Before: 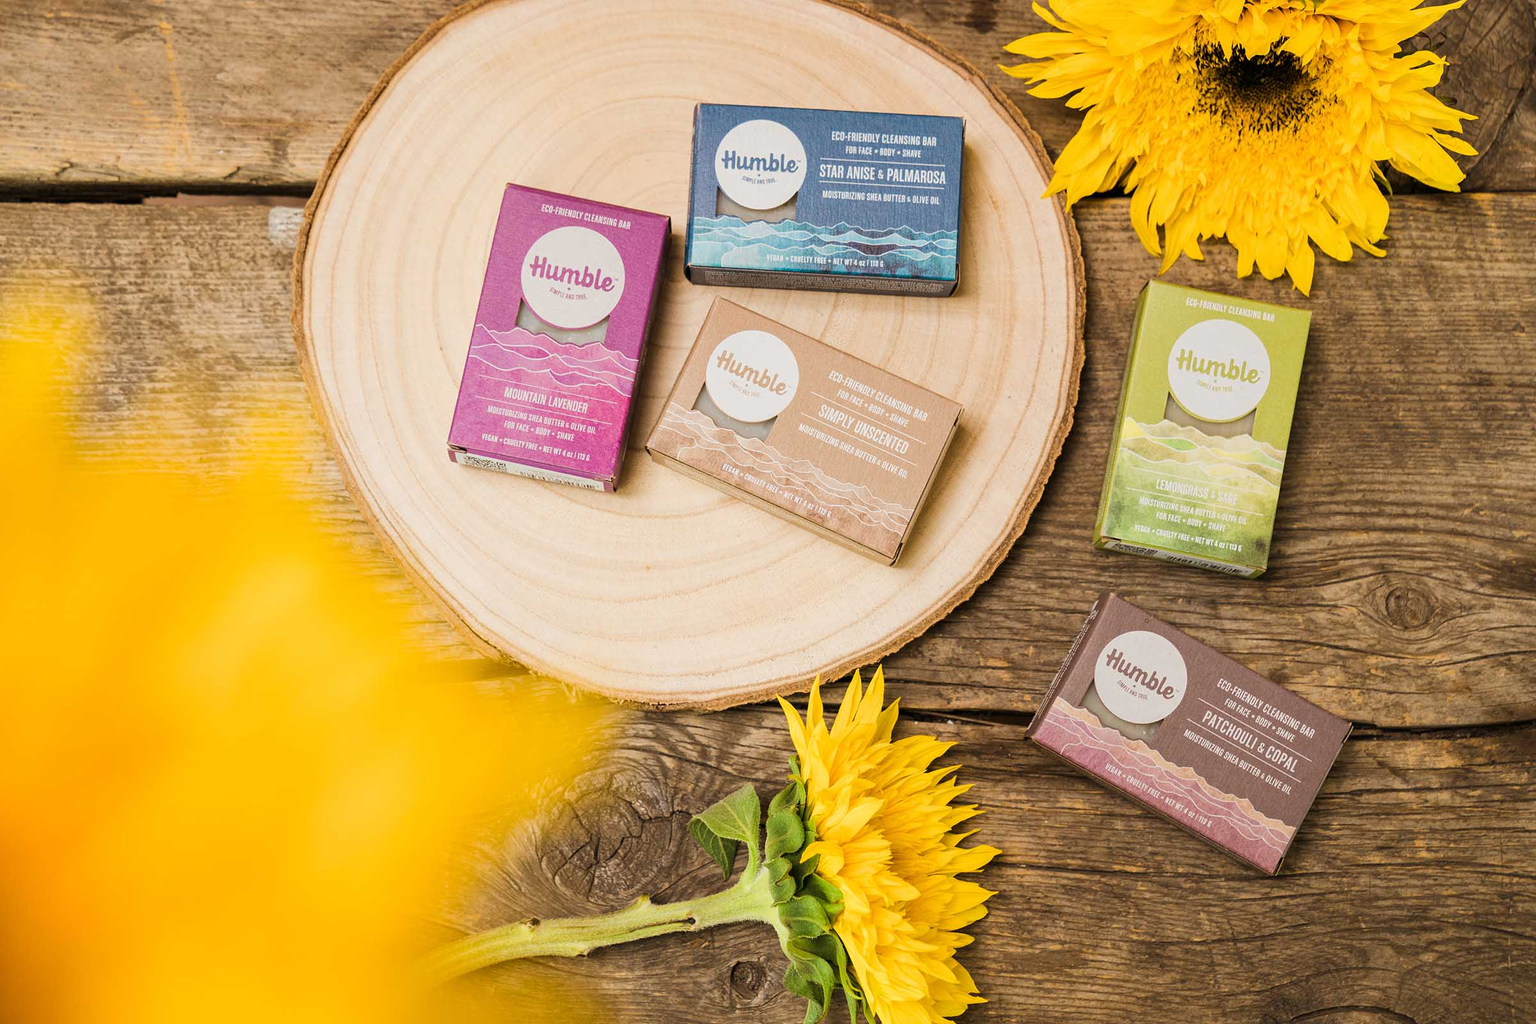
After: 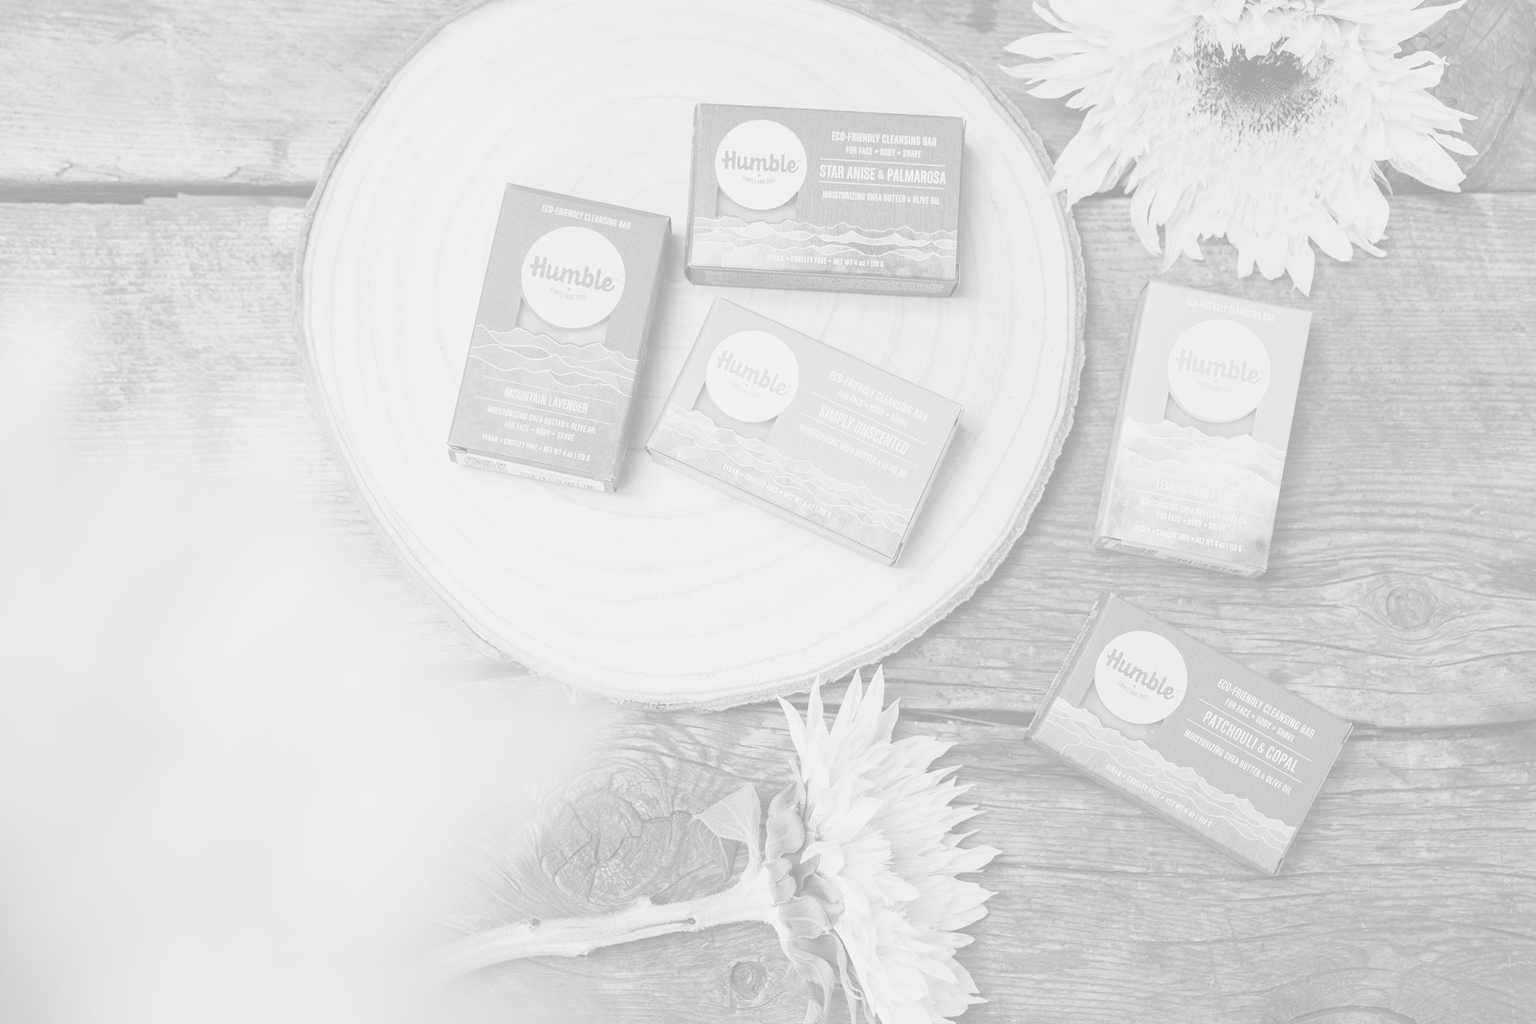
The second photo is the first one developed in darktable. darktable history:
monochrome: a 16.01, b -2.65, highlights 0.52
colorize: hue 331.2°, saturation 75%, source mix 30.28%, lightness 70.52%, version 1
